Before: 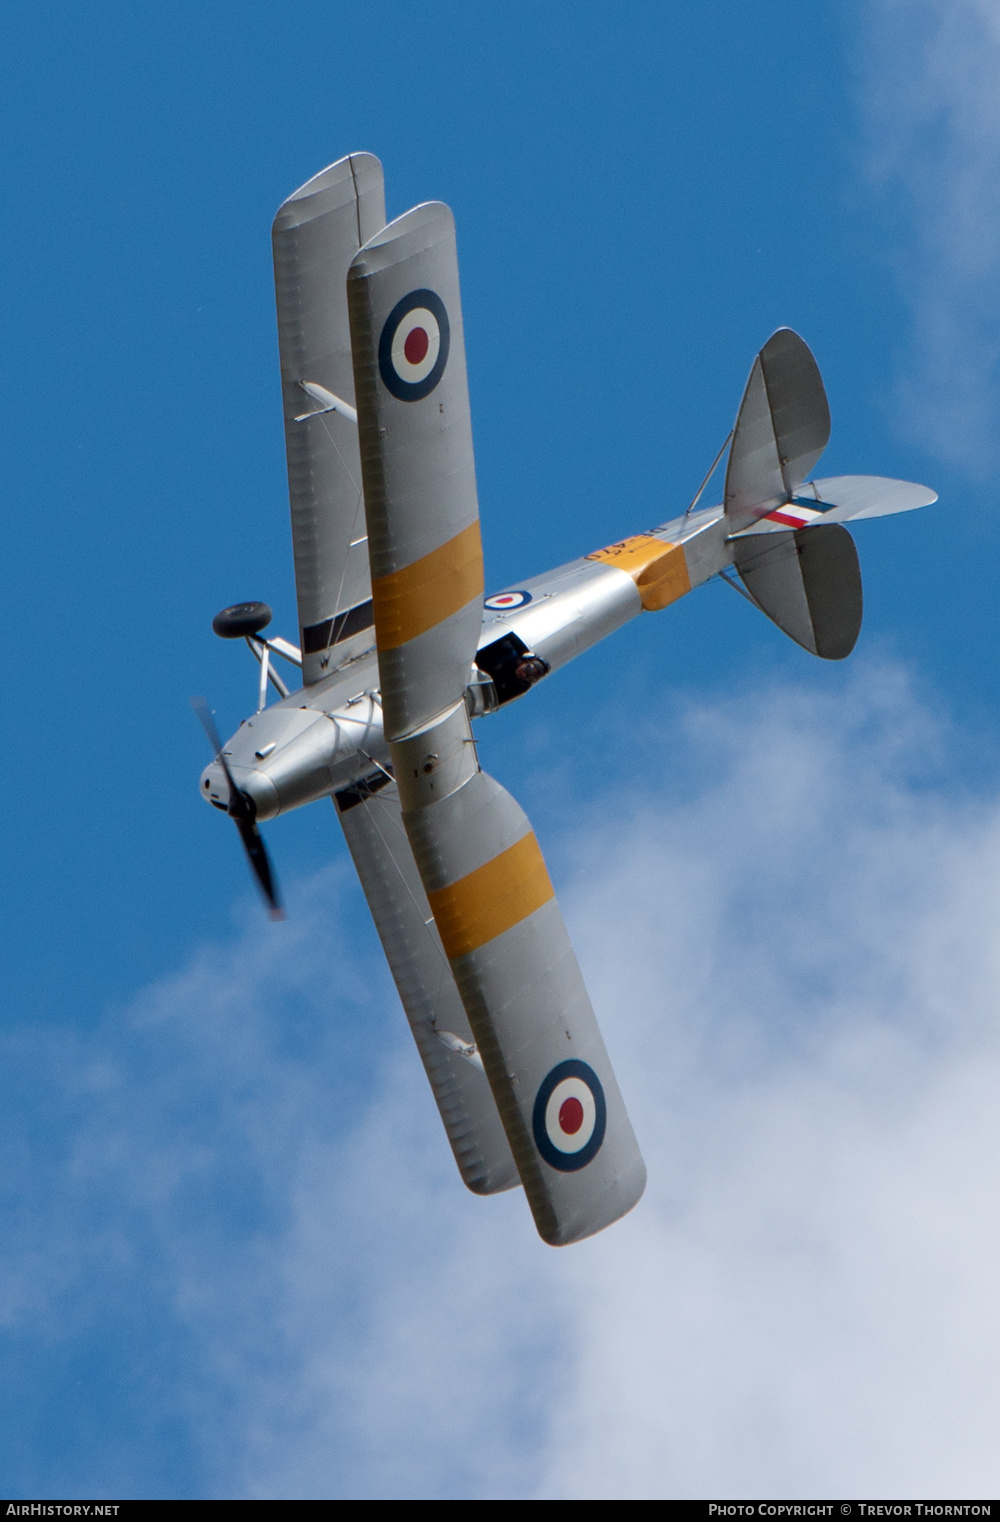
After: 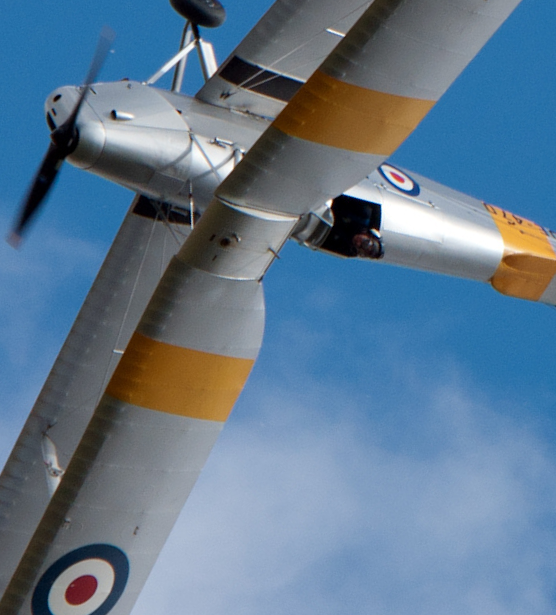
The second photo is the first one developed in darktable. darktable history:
crop and rotate: angle -44.81°, top 16.324%, right 0.844%, bottom 11.65%
